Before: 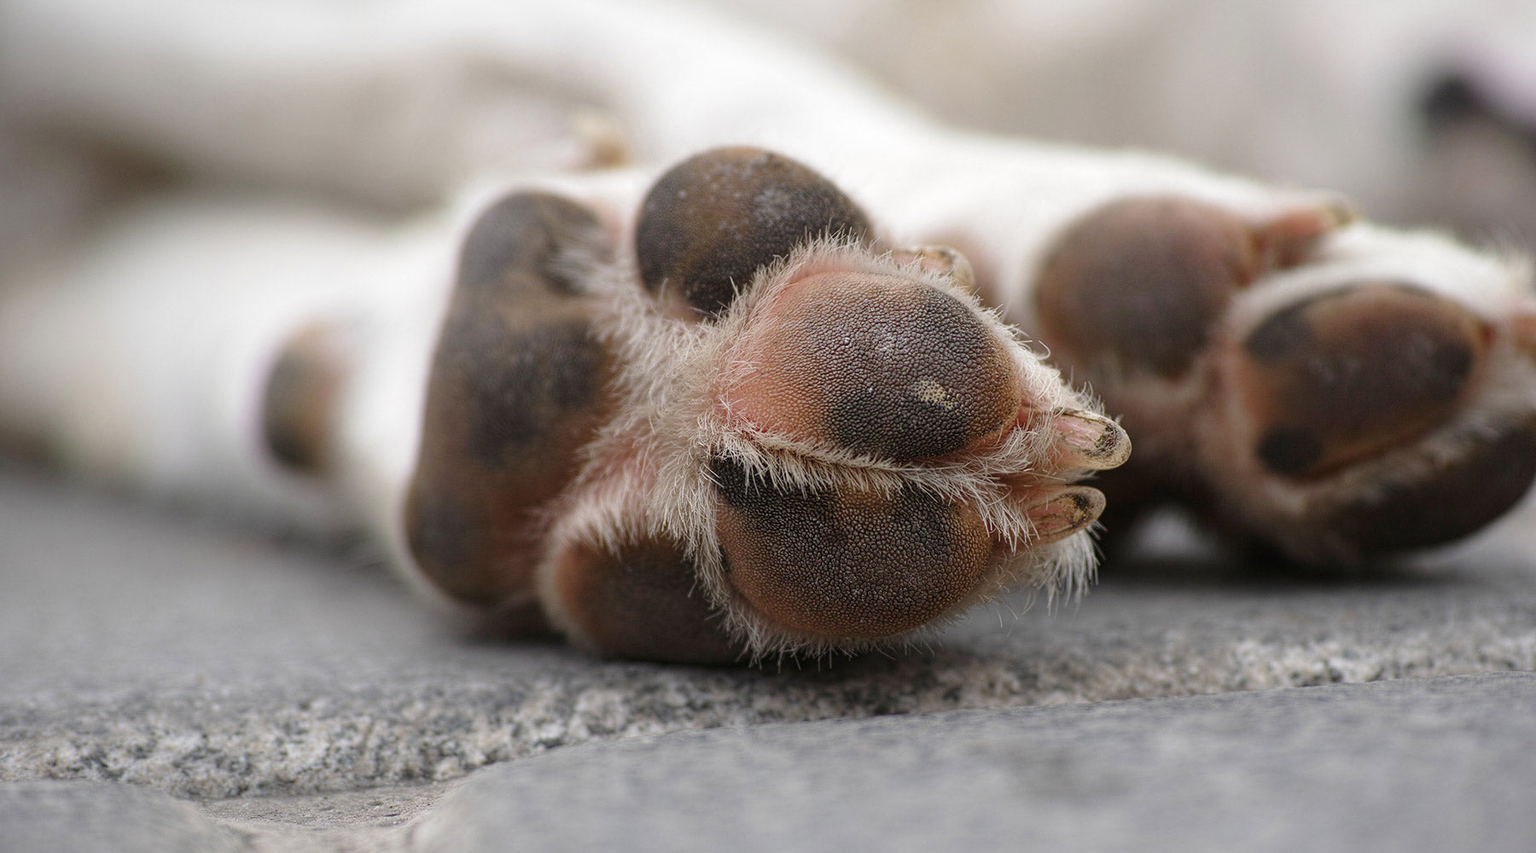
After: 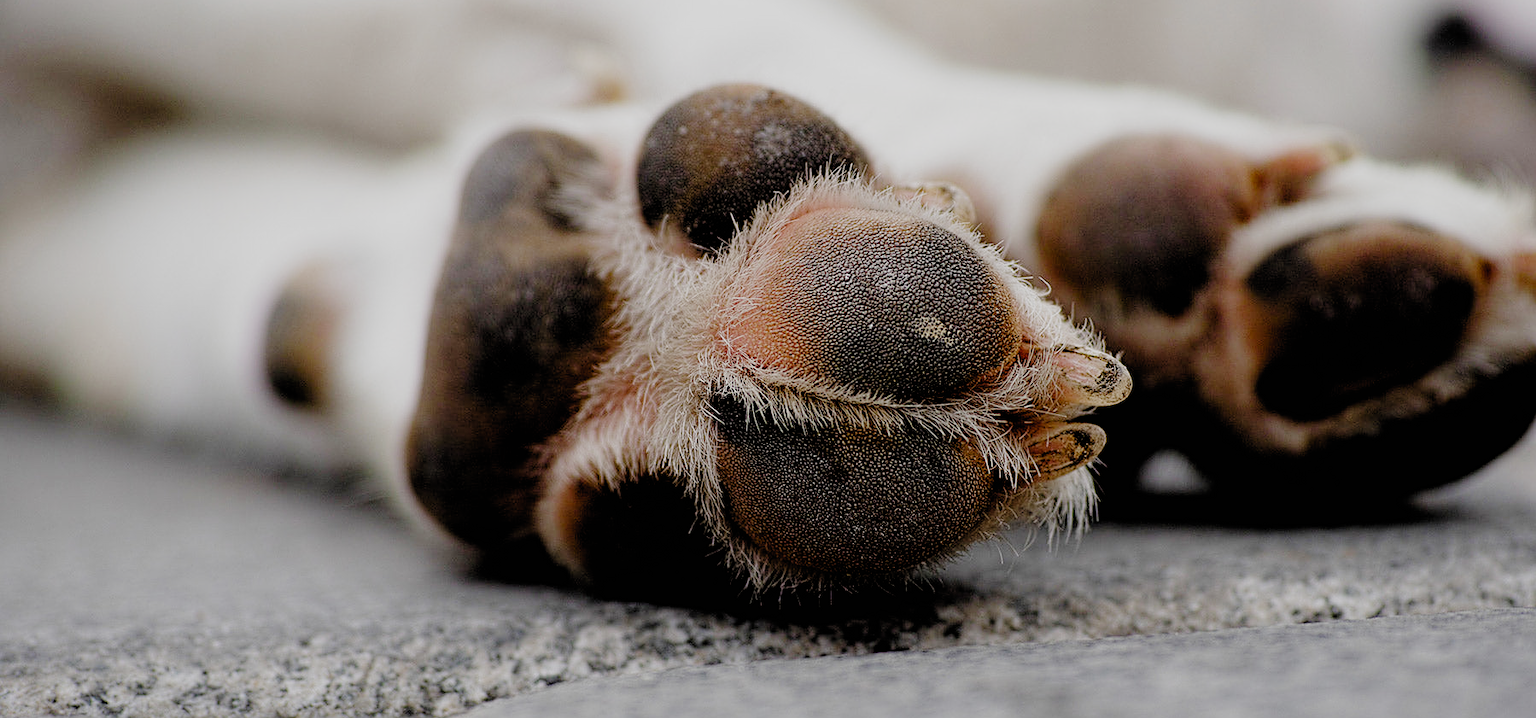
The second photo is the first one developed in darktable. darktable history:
filmic rgb: black relative exposure -2.99 EV, white relative exposure 4.56 EV, hardness 1.74, contrast 1.252, preserve chrominance no, color science v5 (2021), iterations of high-quality reconstruction 0
crop: top 7.595%, bottom 8.274%
sharpen: on, module defaults
